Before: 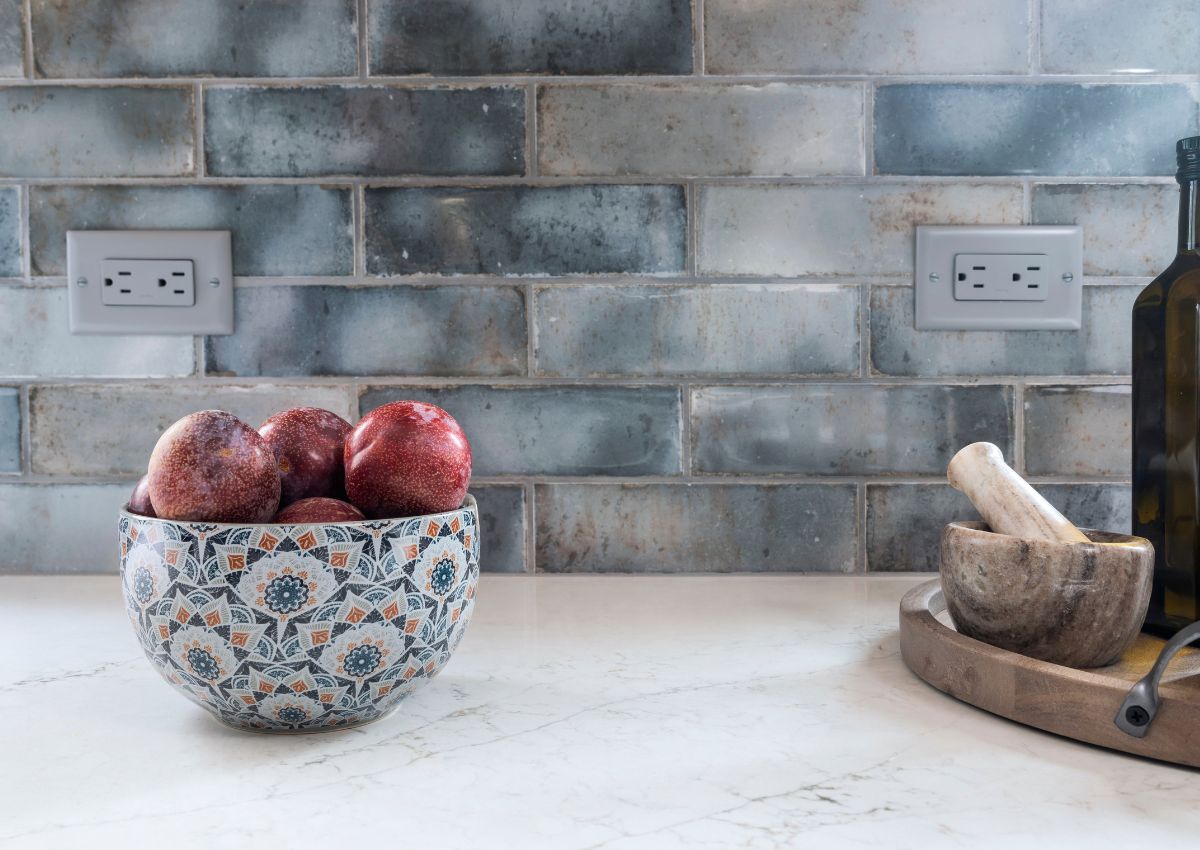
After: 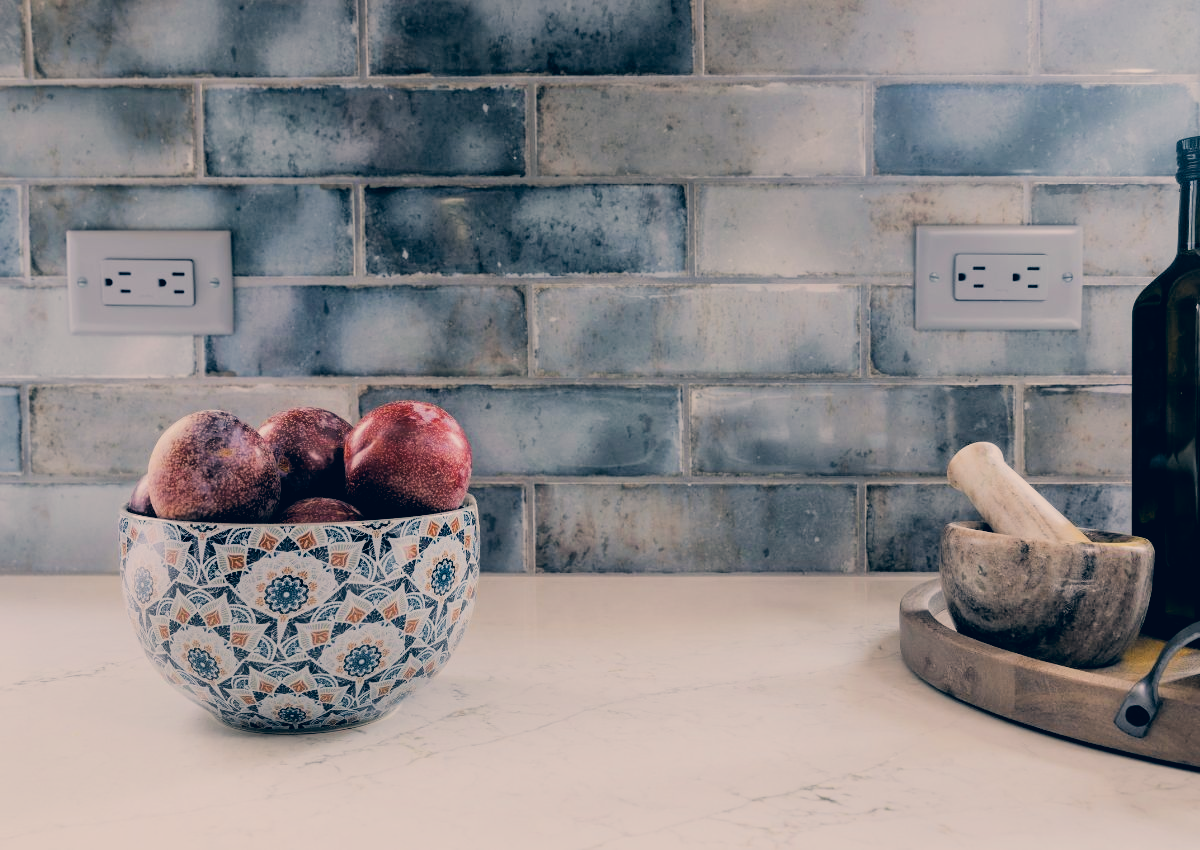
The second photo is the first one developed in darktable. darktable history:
filmic rgb: black relative exposure -4.14 EV, white relative exposure 5.1 EV, hardness 2.11, contrast 1.165
color correction: highlights a* 10.32, highlights b* 14.66, shadows a* -9.59, shadows b* -15.02
